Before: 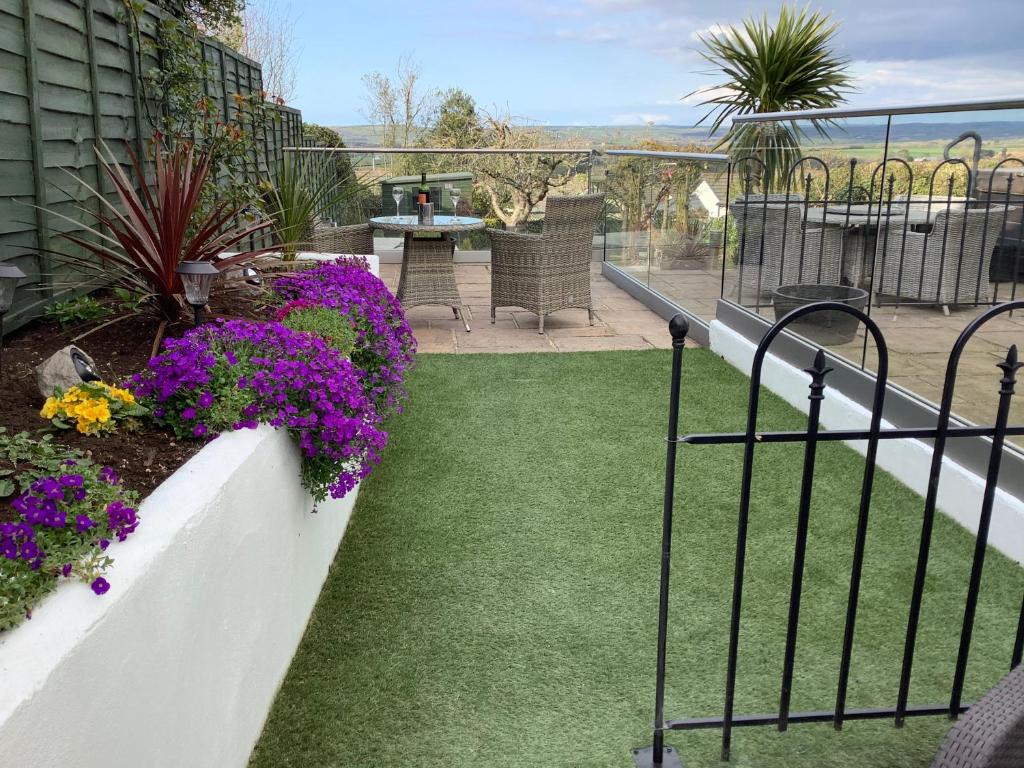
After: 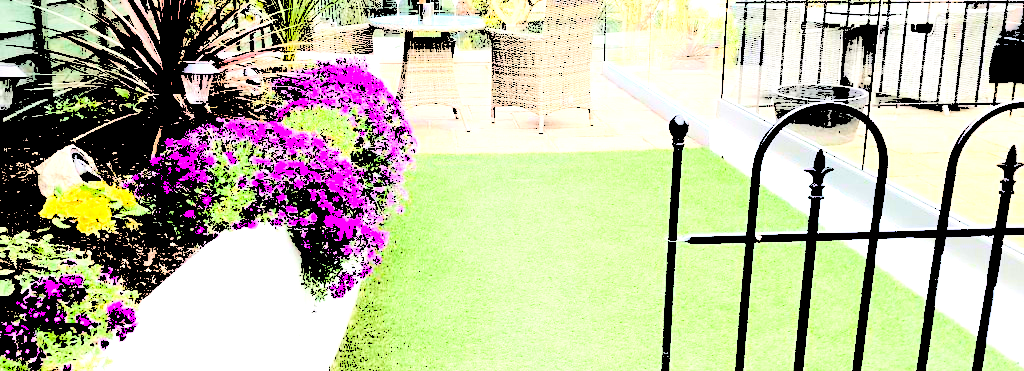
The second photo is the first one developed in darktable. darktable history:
levels: levels [0.246, 0.246, 0.506]
crop and rotate: top 26.056%, bottom 25.543%
